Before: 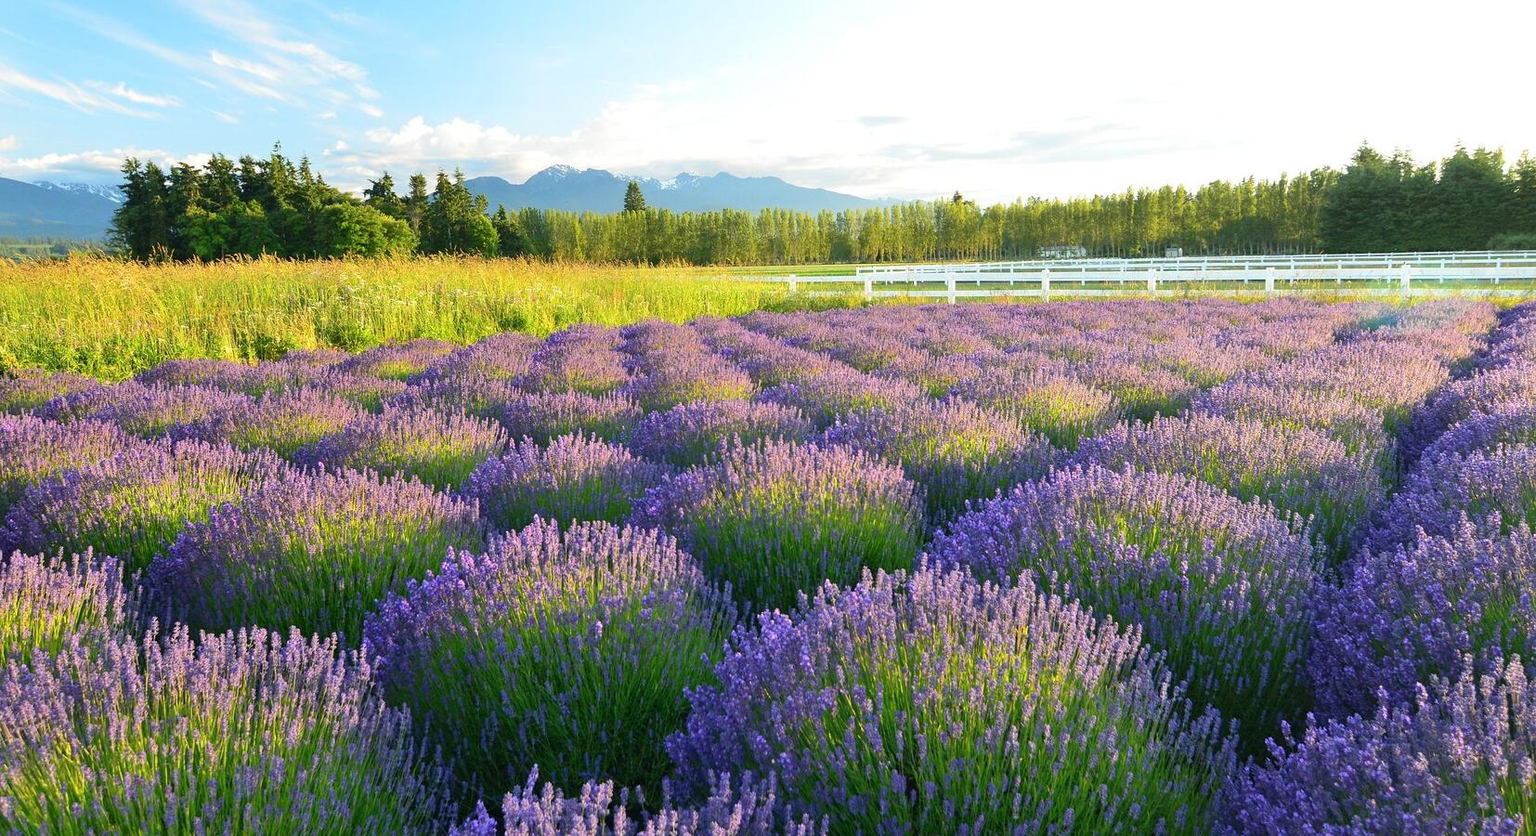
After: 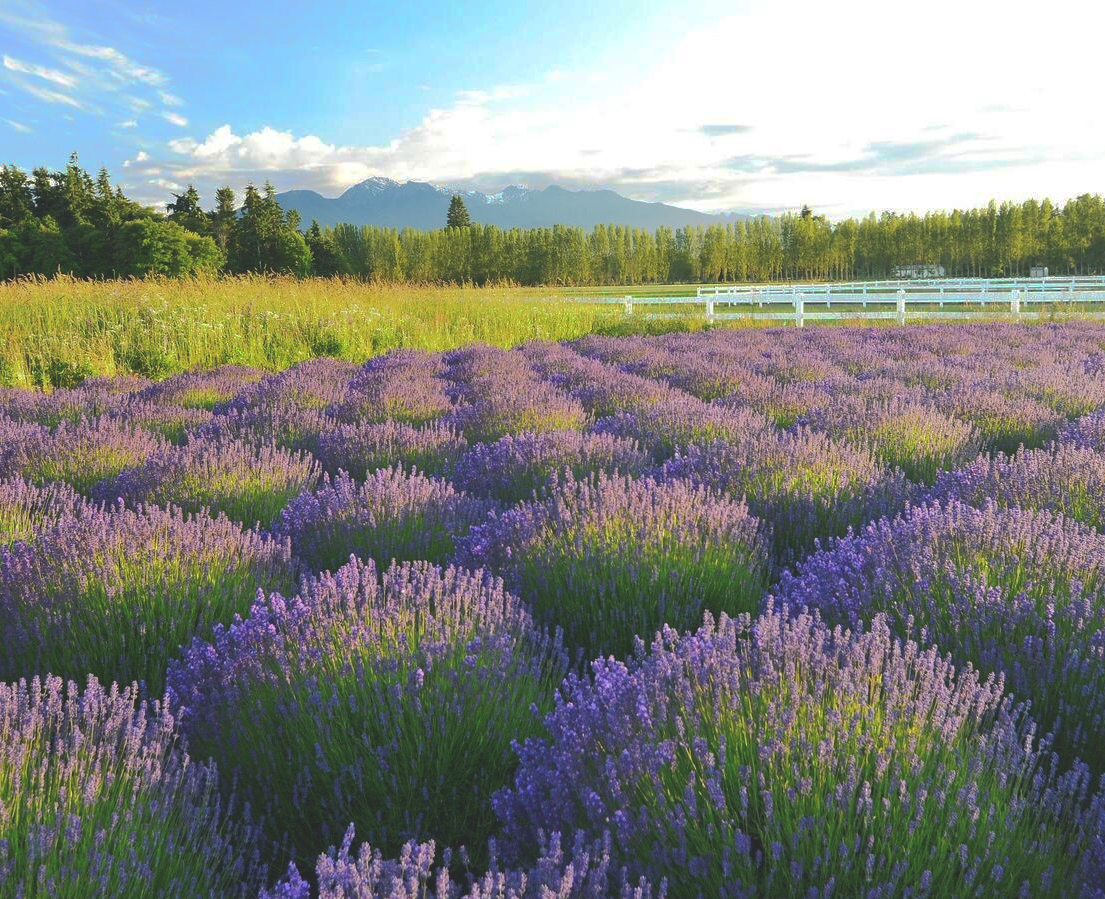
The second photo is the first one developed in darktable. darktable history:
tone curve: curves: ch0 [(0, 0) (0.003, 0.149) (0.011, 0.152) (0.025, 0.154) (0.044, 0.164) (0.069, 0.179) (0.1, 0.194) (0.136, 0.211) (0.177, 0.232) (0.224, 0.258) (0.277, 0.289) (0.335, 0.326) (0.399, 0.371) (0.468, 0.438) (0.543, 0.504) (0.623, 0.569) (0.709, 0.642) (0.801, 0.716) (0.898, 0.775) (1, 1)], preserve colors none
crop and rotate: left 13.614%, right 19.563%
